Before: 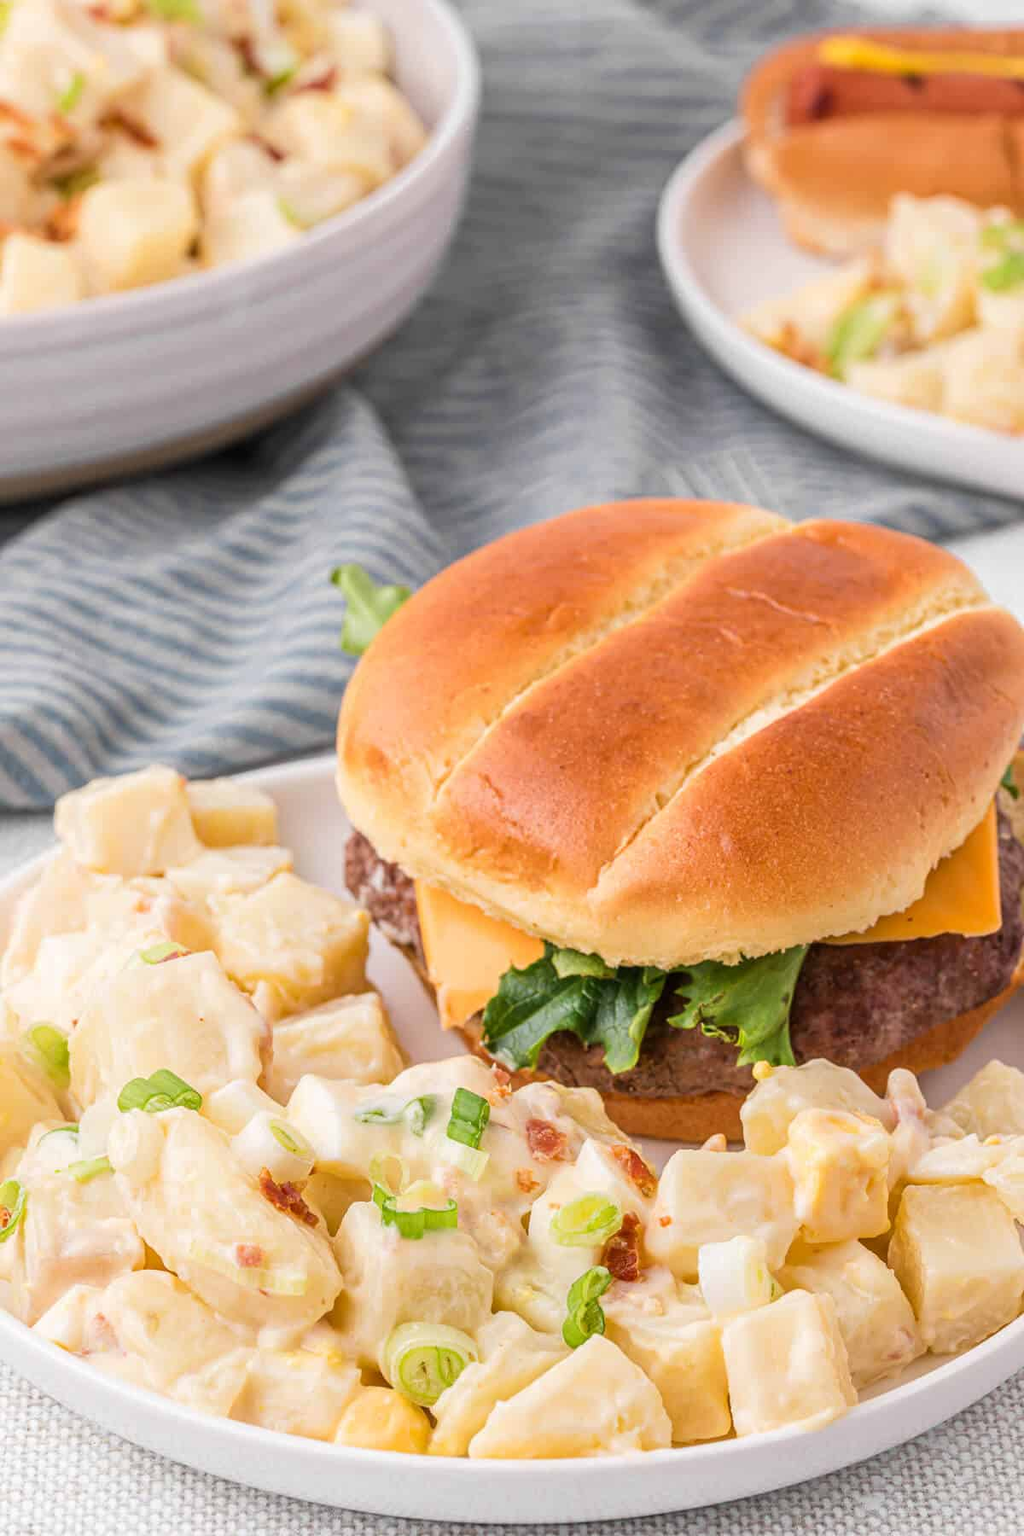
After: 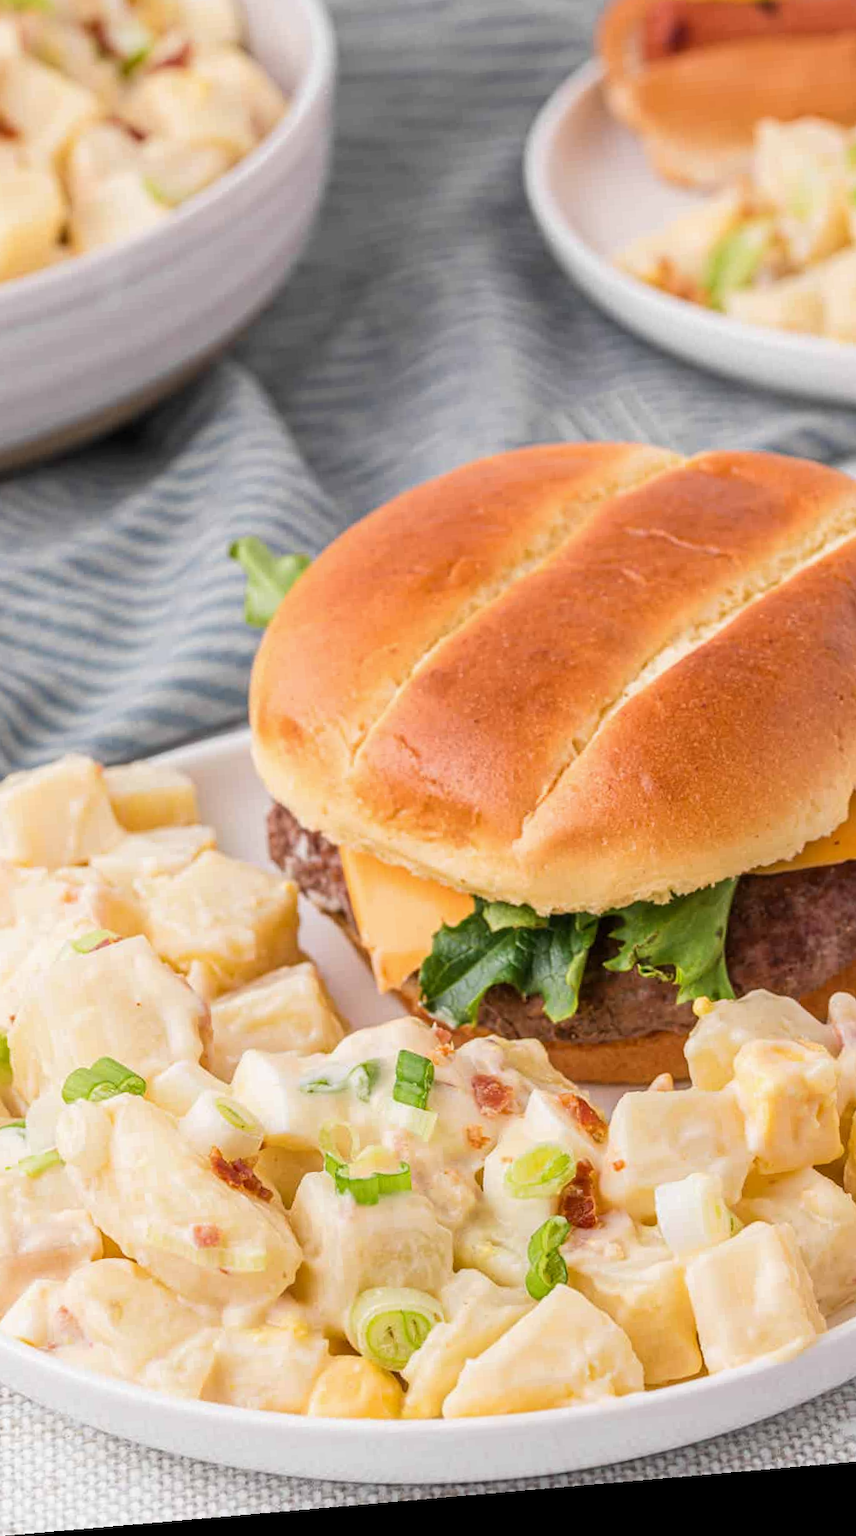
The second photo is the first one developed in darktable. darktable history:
exposure: exposure -0.05 EV
rotate and perspective: rotation -4.98°, automatic cropping off
crop and rotate: left 13.15%, top 5.251%, right 12.609%
